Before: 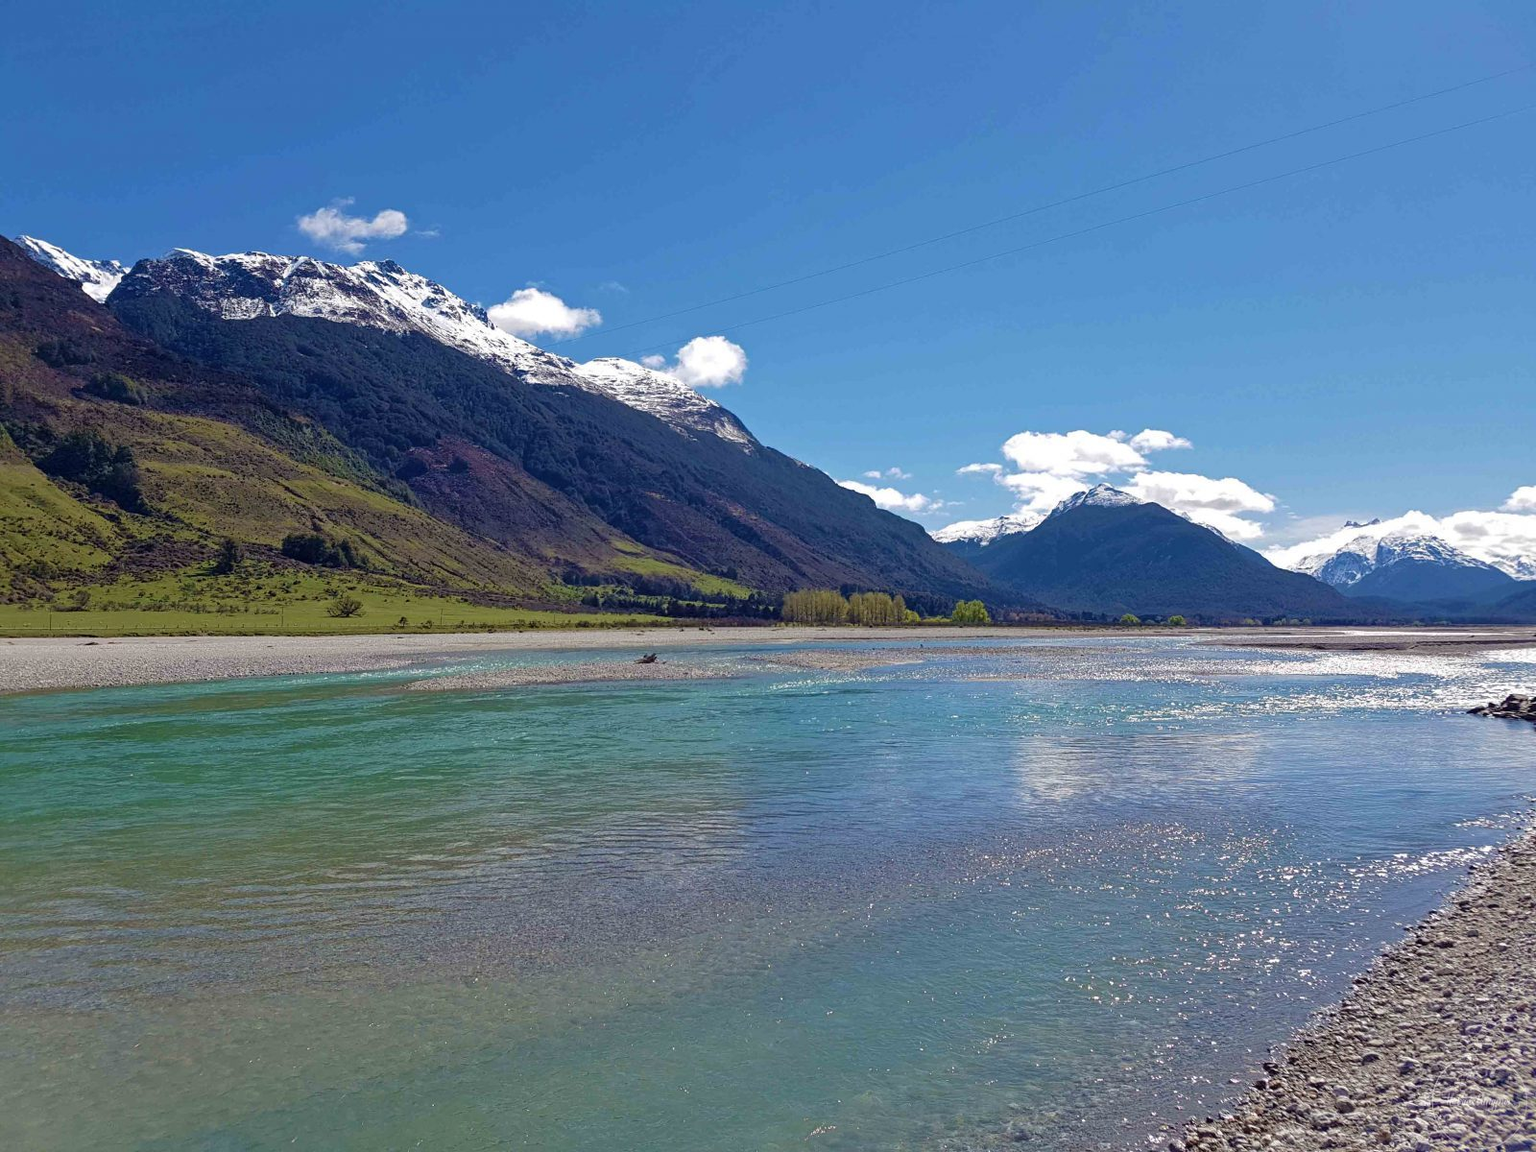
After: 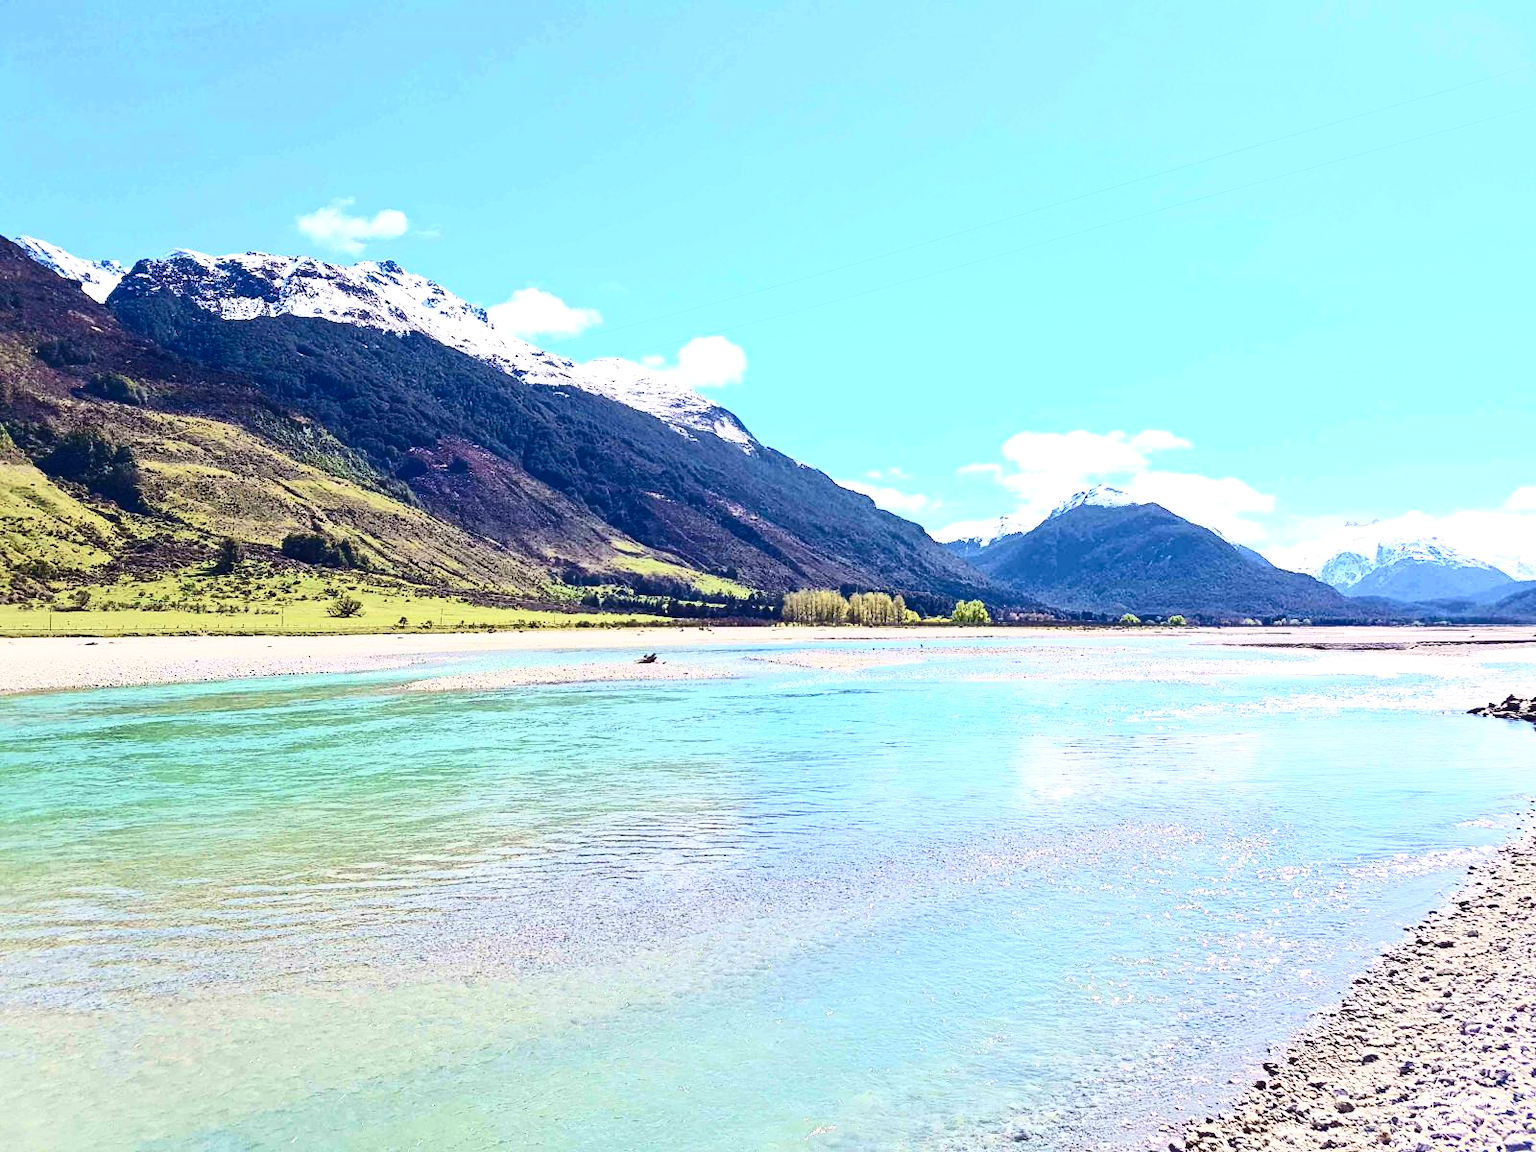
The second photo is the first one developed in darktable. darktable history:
exposure: black level correction 0, exposure 1 EV, compensate exposure bias true, compensate highlight preservation false
contrast brightness saturation: contrast 0.62, brightness 0.34, saturation 0.14
